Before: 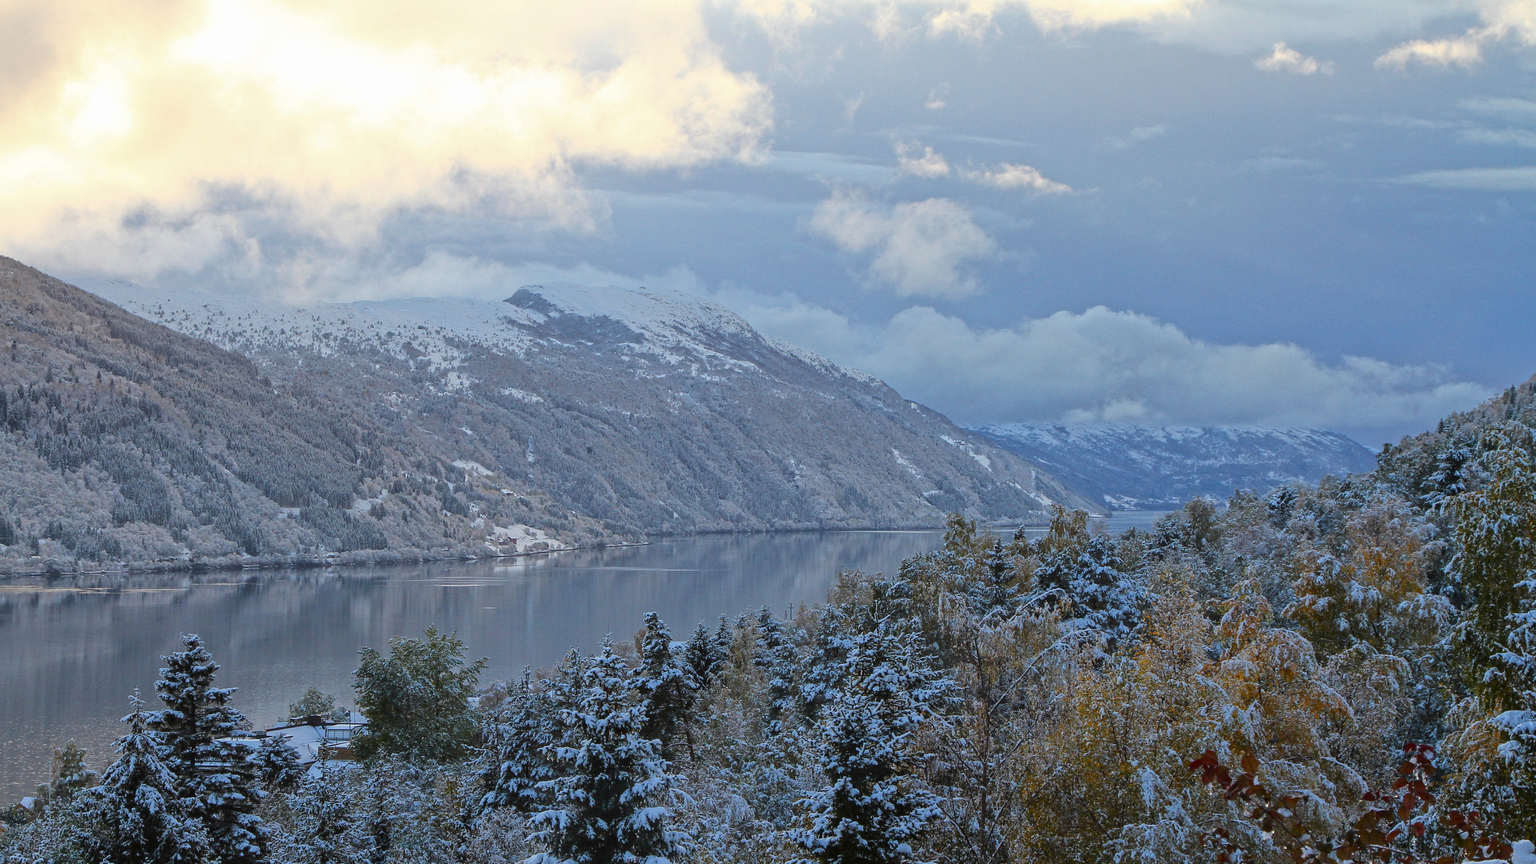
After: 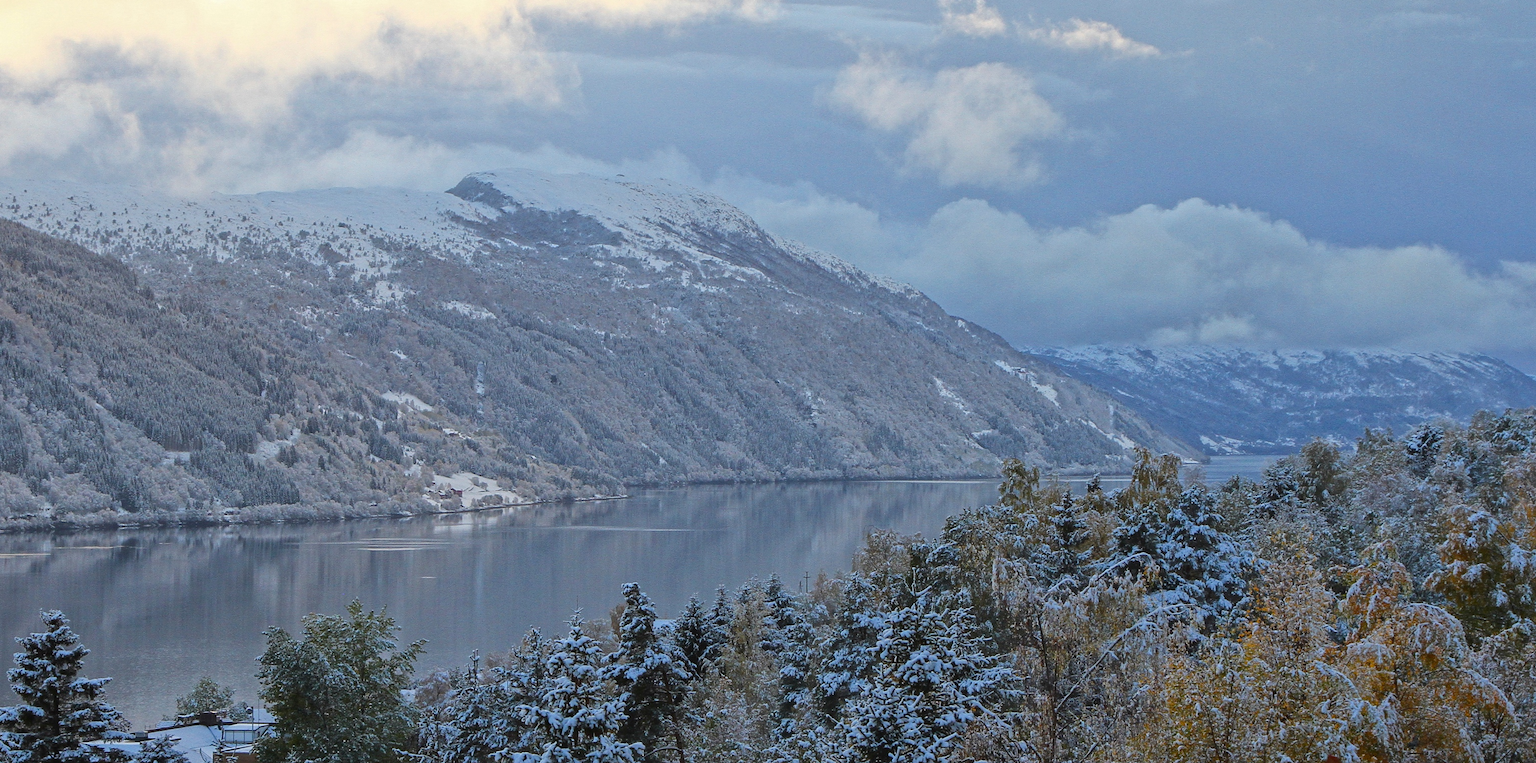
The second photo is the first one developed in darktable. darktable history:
crop: left 9.706%, top 17.184%, right 10.661%, bottom 12.405%
